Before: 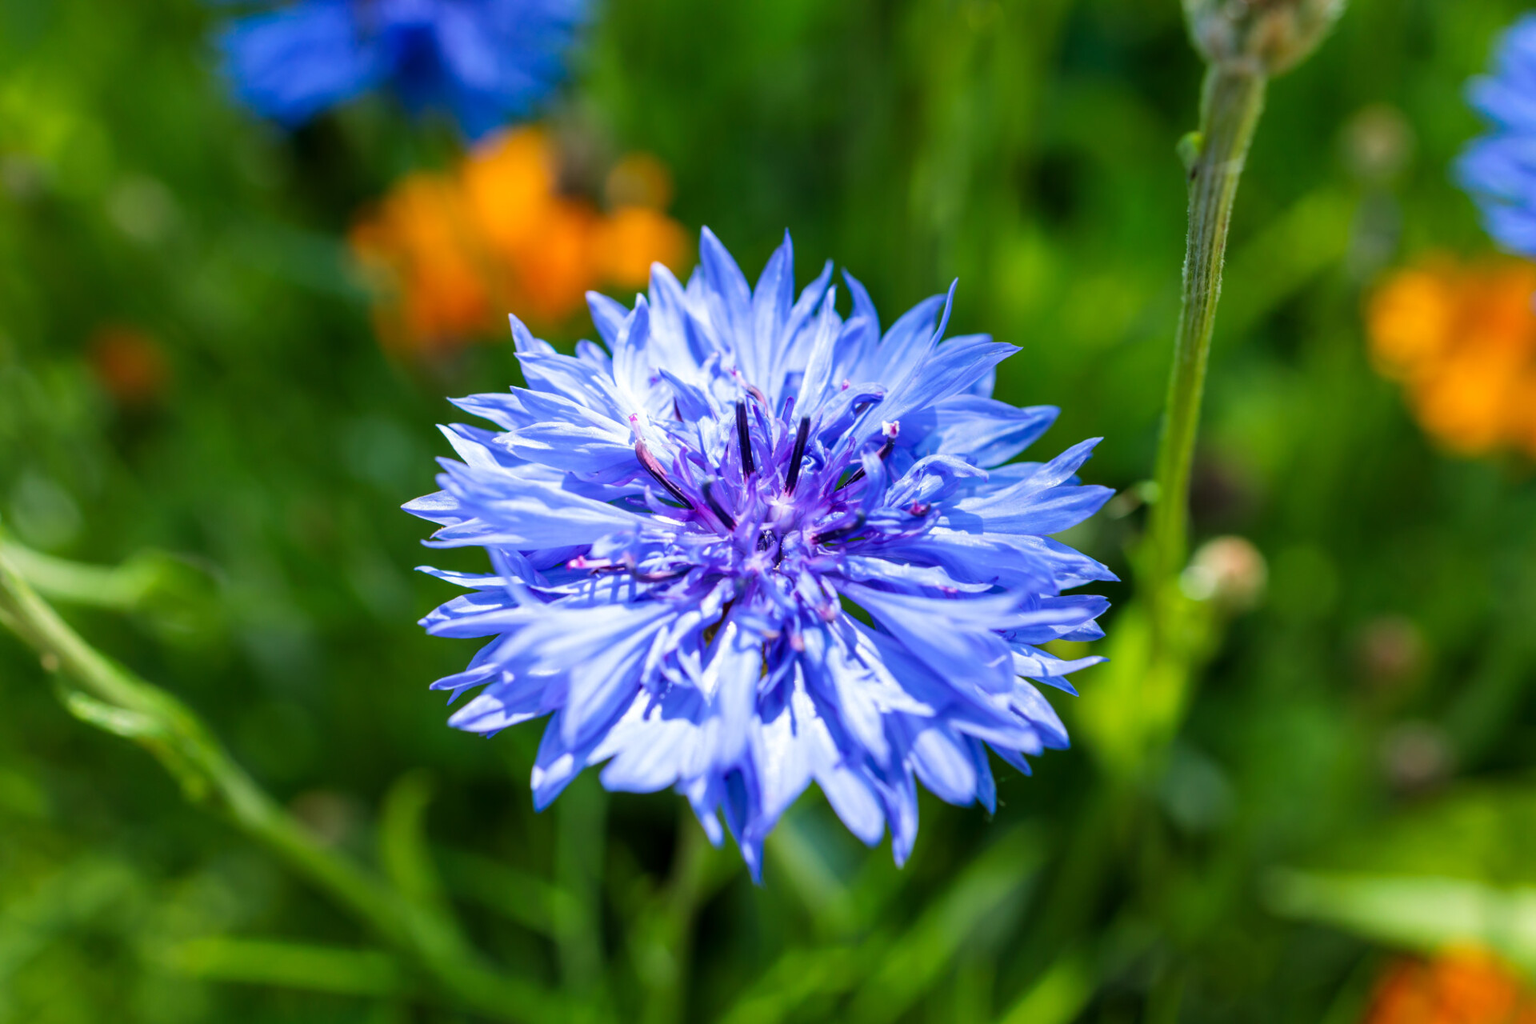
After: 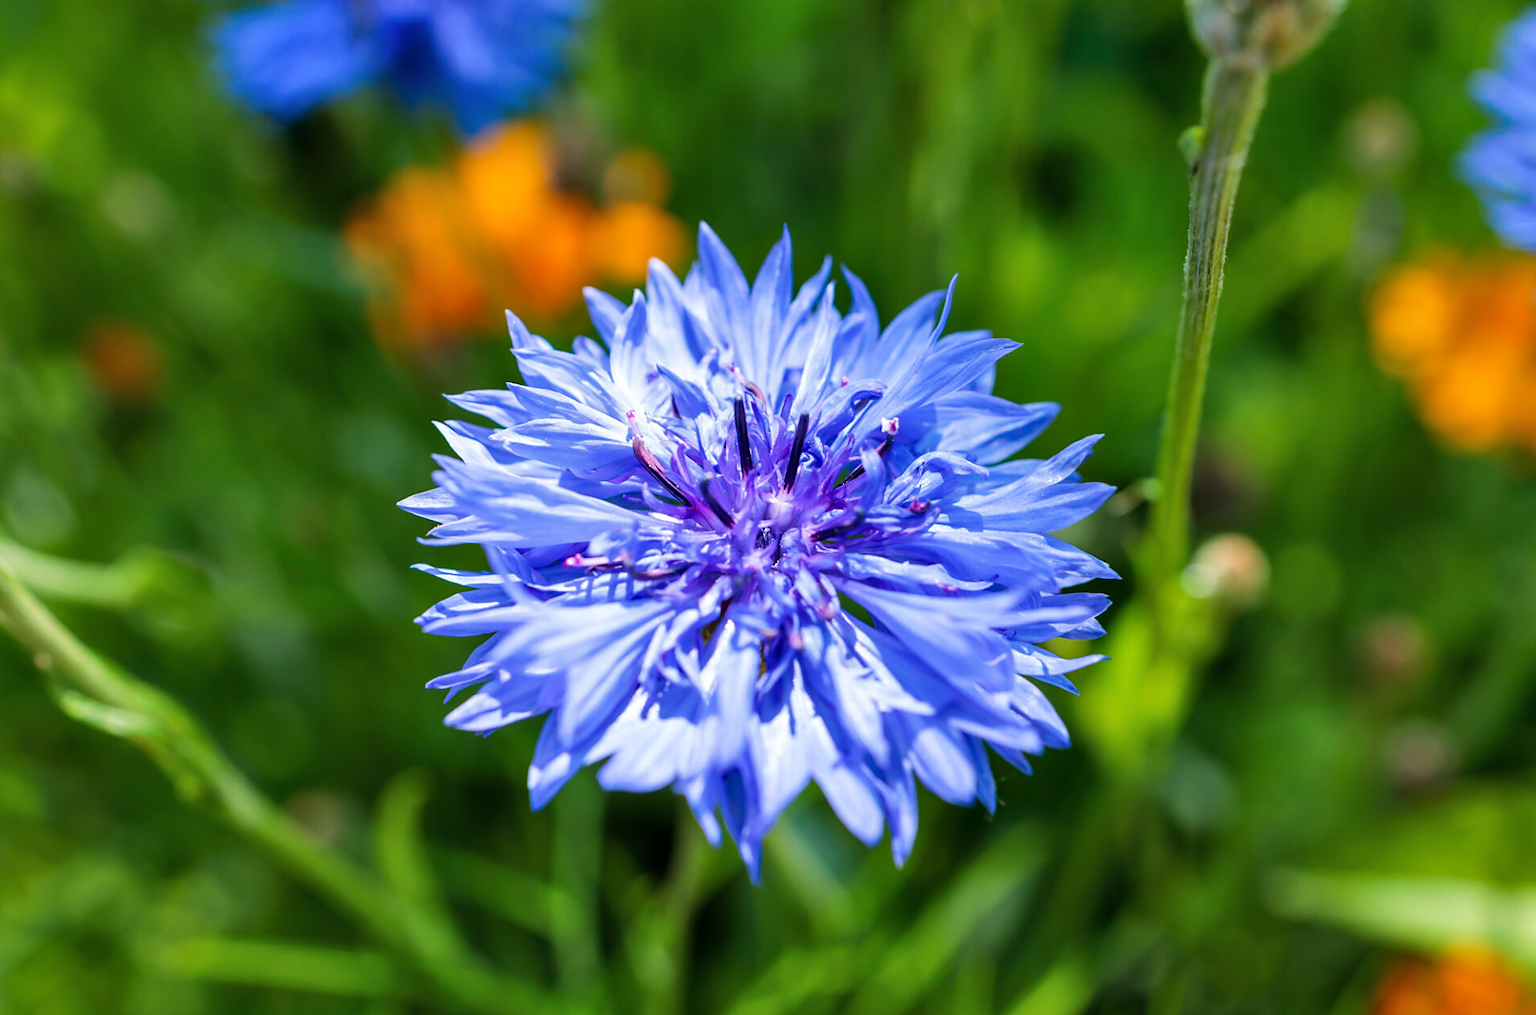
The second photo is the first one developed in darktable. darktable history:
shadows and highlights: soften with gaussian
tone curve: curves: ch1 [(0, 0) (0.108, 0.197) (0.5, 0.5) (0.681, 0.885) (1, 1)]; ch2 [(0, 0) (0.28, 0.151) (1, 1)], preserve colors none
crop: left 0.482%, top 0.628%, right 0.213%, bottom 0.9%
sharpen: radius 1.599, amount 0.356, threshold 1.402
